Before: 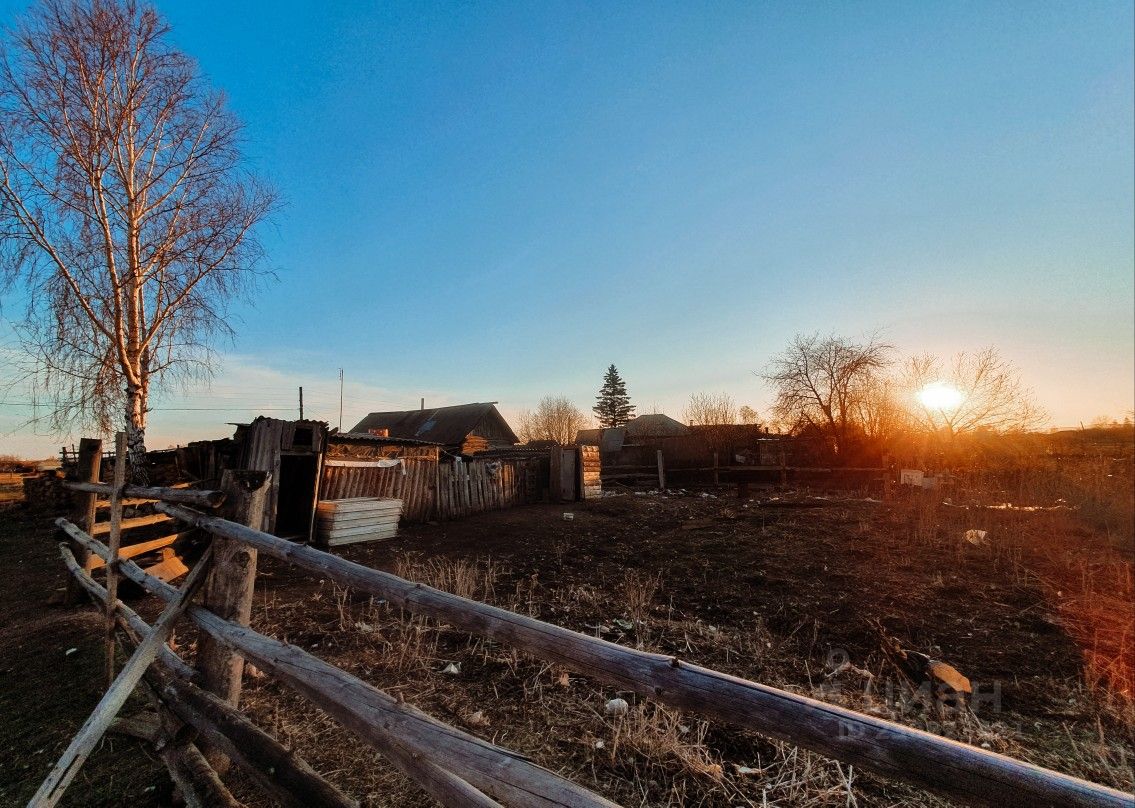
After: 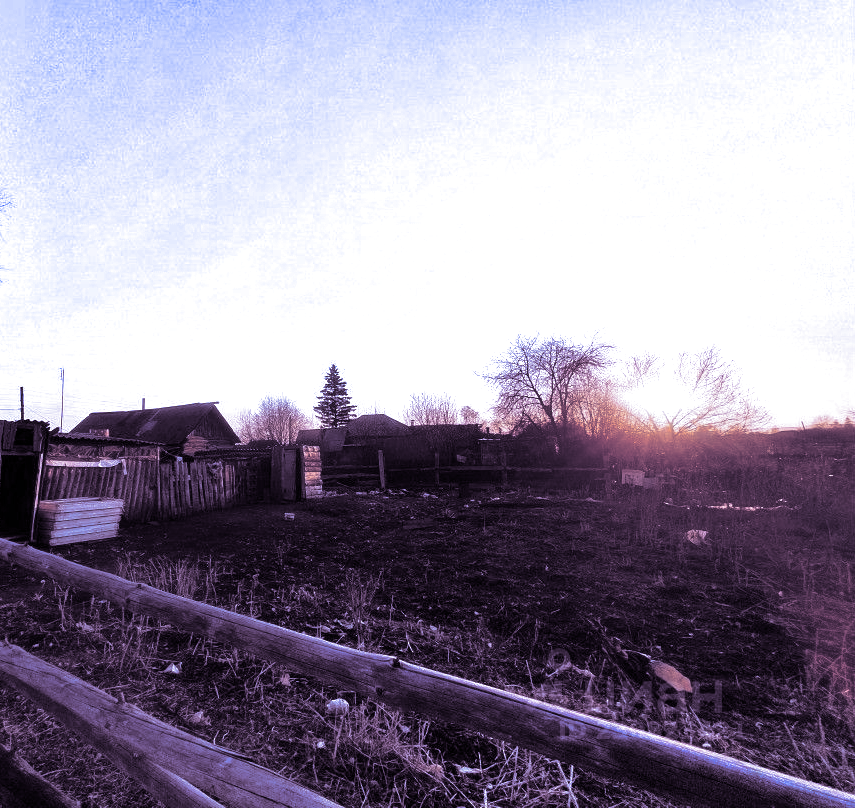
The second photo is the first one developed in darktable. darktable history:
split-toning: shadows › hue 266.4°, shadows › saturation 0.4, highlights › hue 61.2°, highlights › saturation 0.3, compress 0%
white balance: red 0.98, blue 1.61
crop and rotate: left 24.6%
